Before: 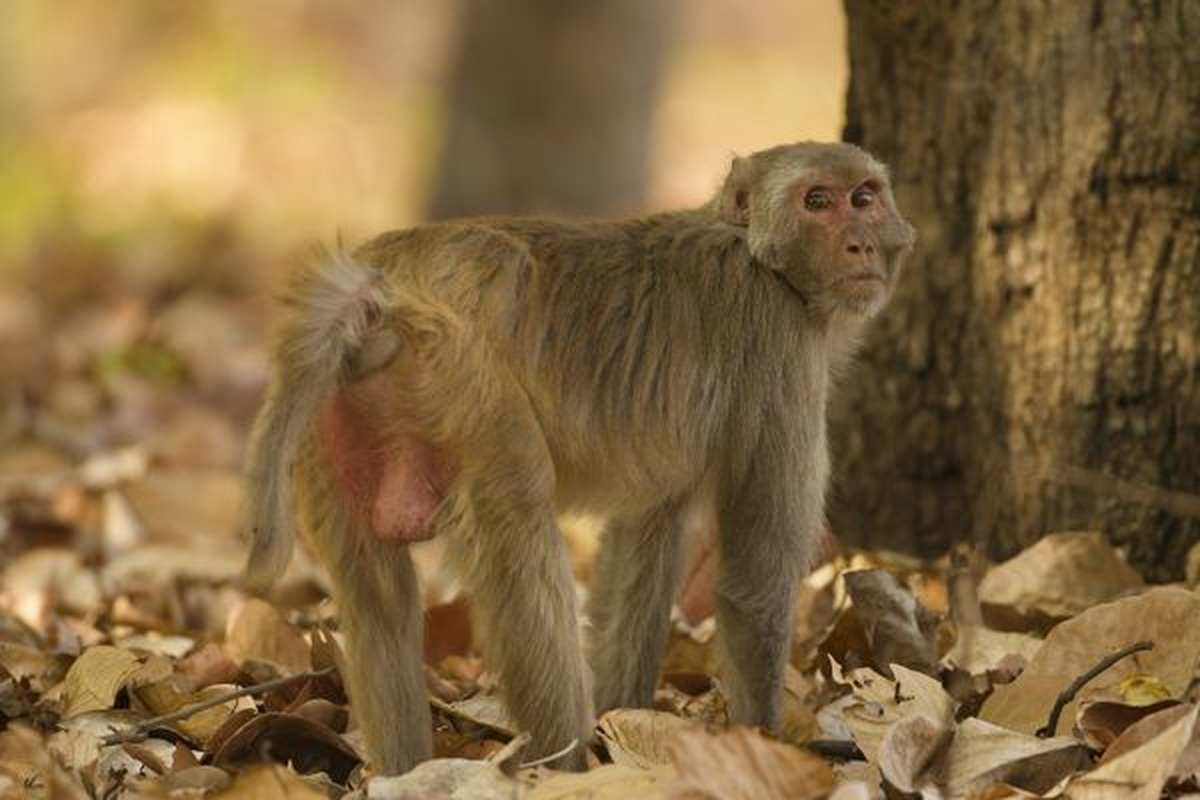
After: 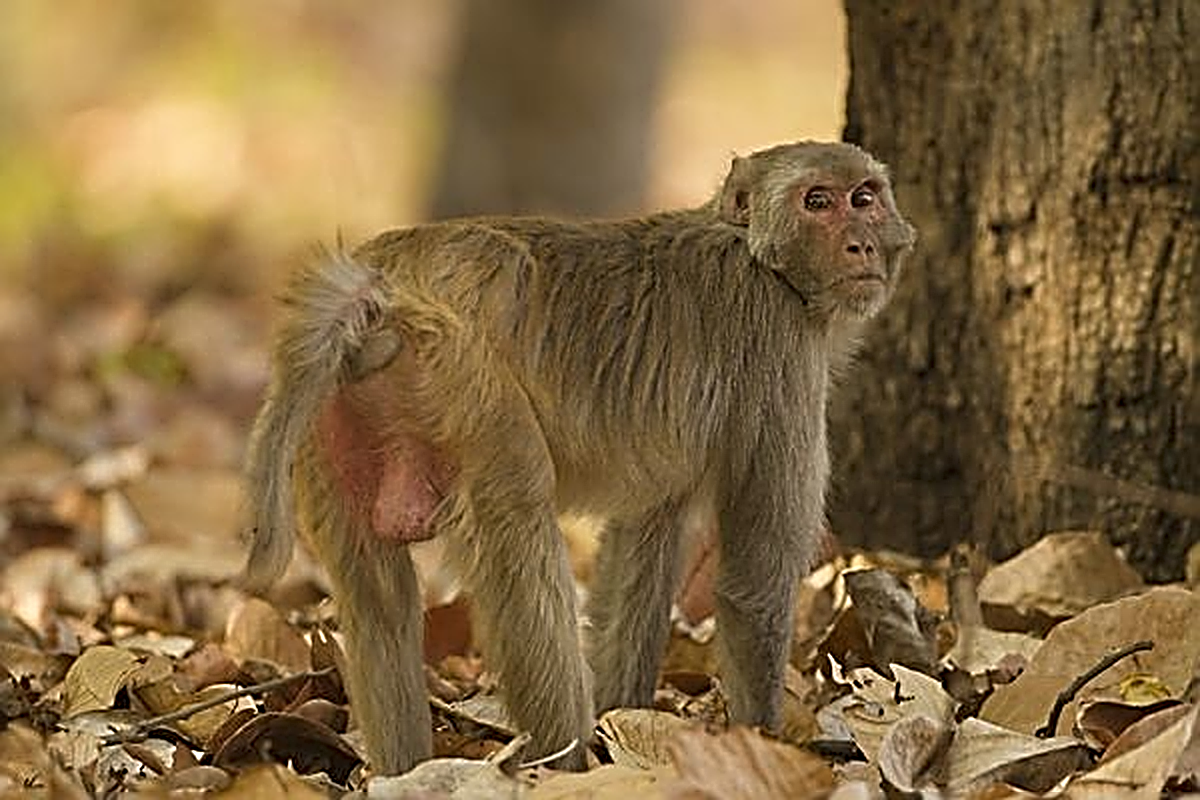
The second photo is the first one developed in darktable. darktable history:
sharpen: radius 3.154, amount 1.74
